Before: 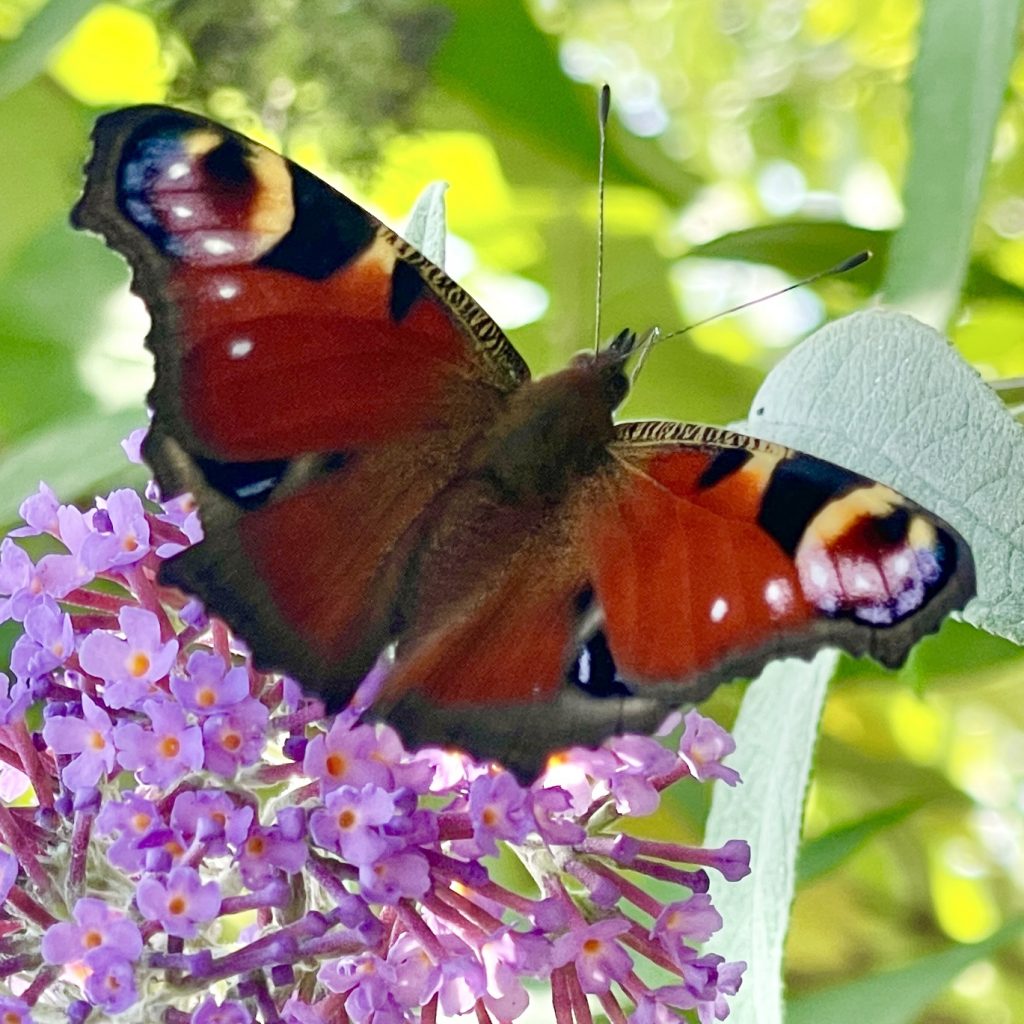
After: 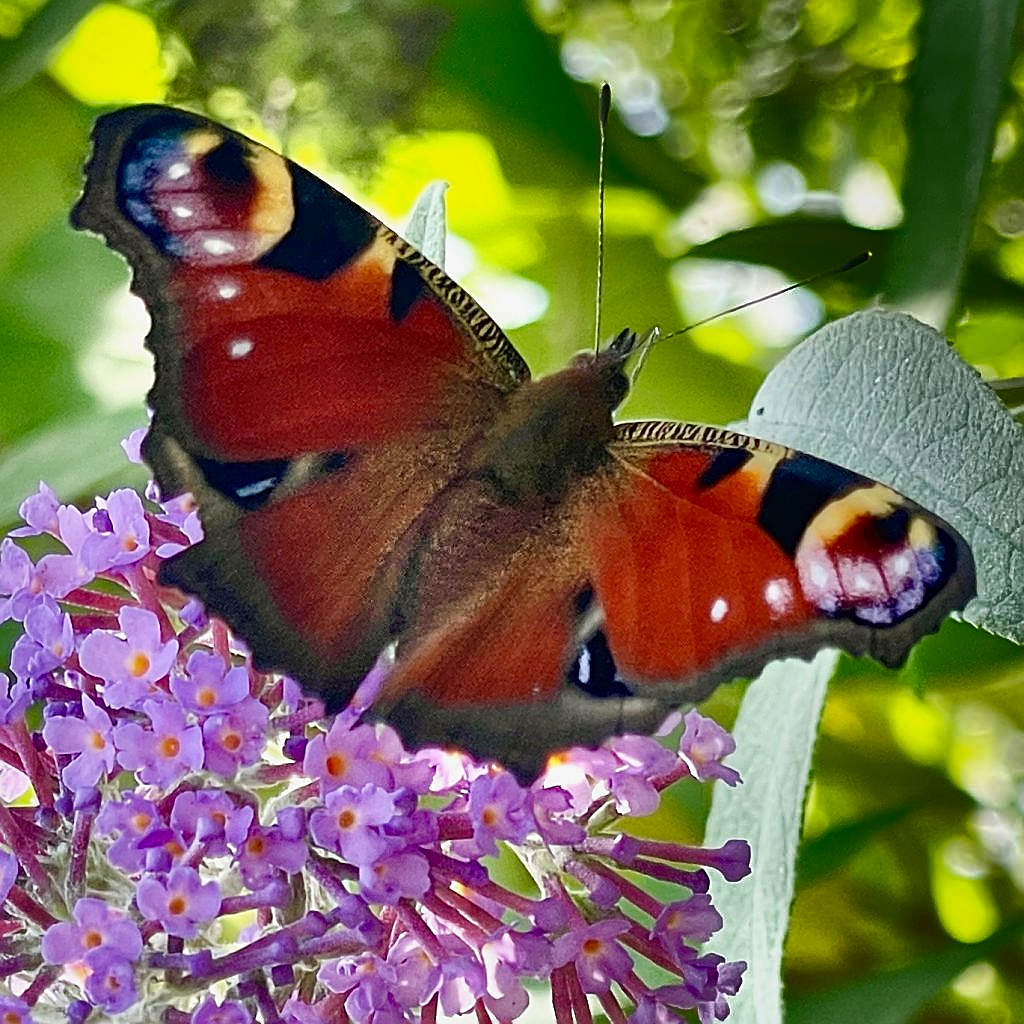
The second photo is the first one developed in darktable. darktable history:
sharpen: radius 1.355, amount 1.243, threshold 0.64
shadows and highlights: radius 124.07, shadows 99.28, white point adjustment -3.17, highlights -98.09, highlights color adjustment 41.39%, soften with gaussian
contrast brightness saturation: contrast 0.04, saturation 0.07
